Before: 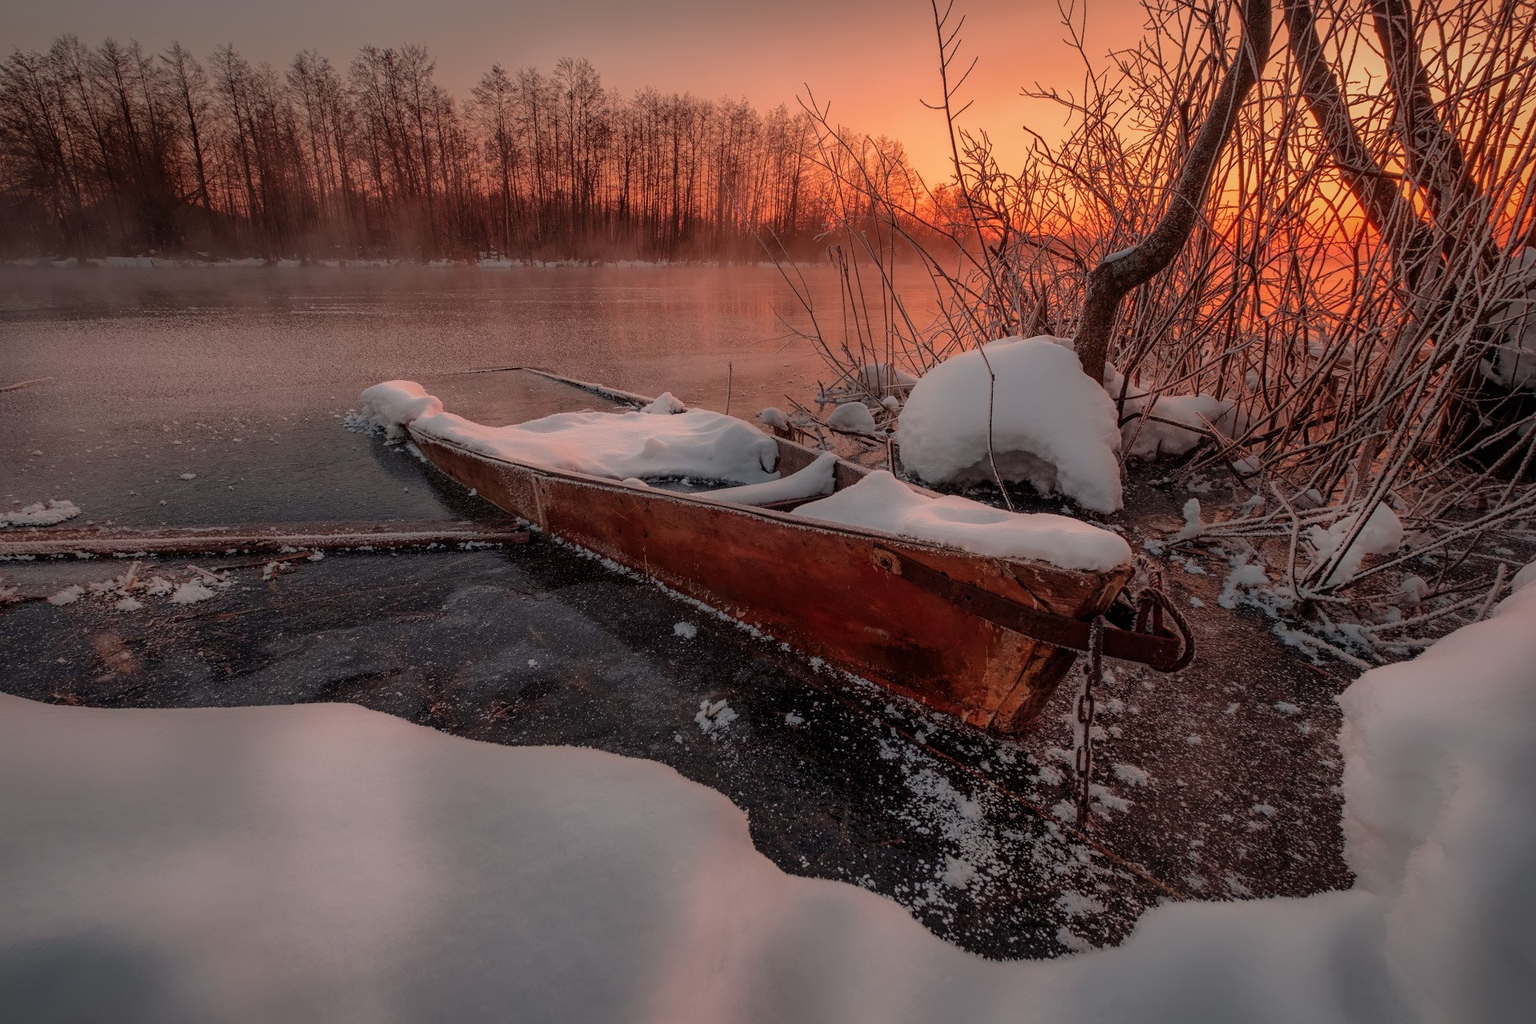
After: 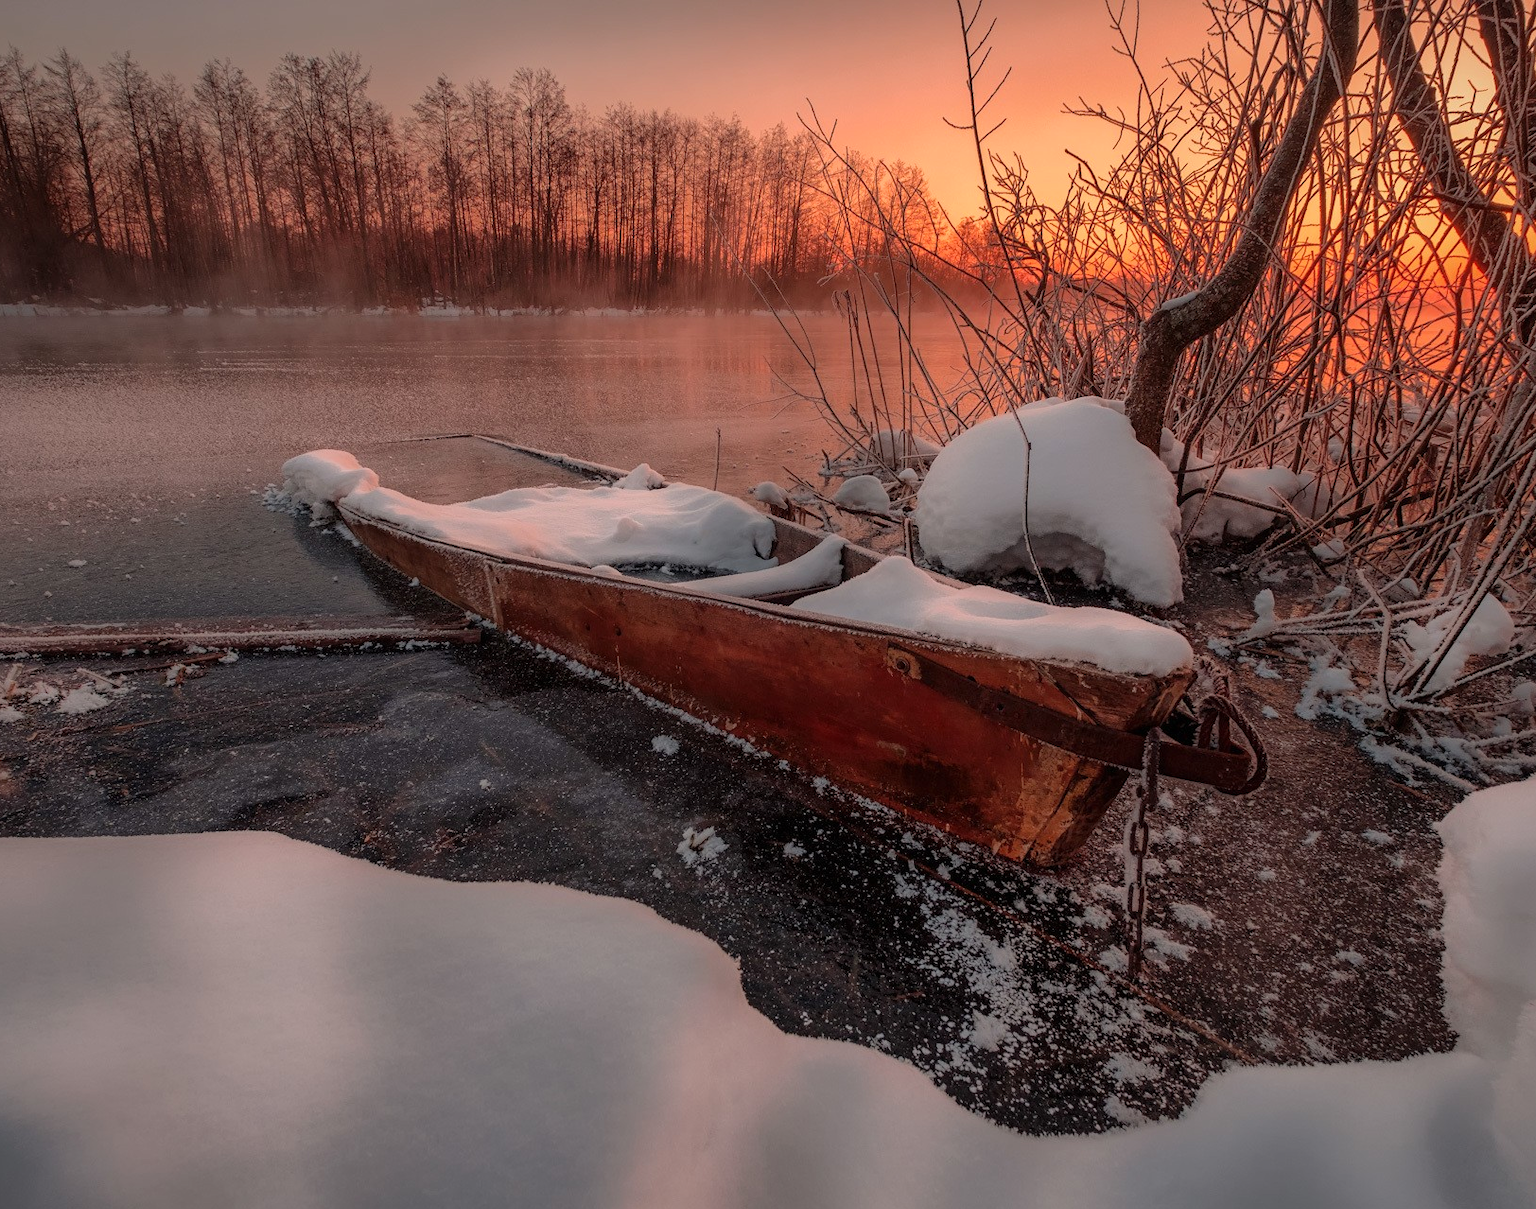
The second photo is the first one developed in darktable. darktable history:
exposure: exposure 0.188 EV, compensate highlight preservation false
crop: left 7.98%, right 7.418%
